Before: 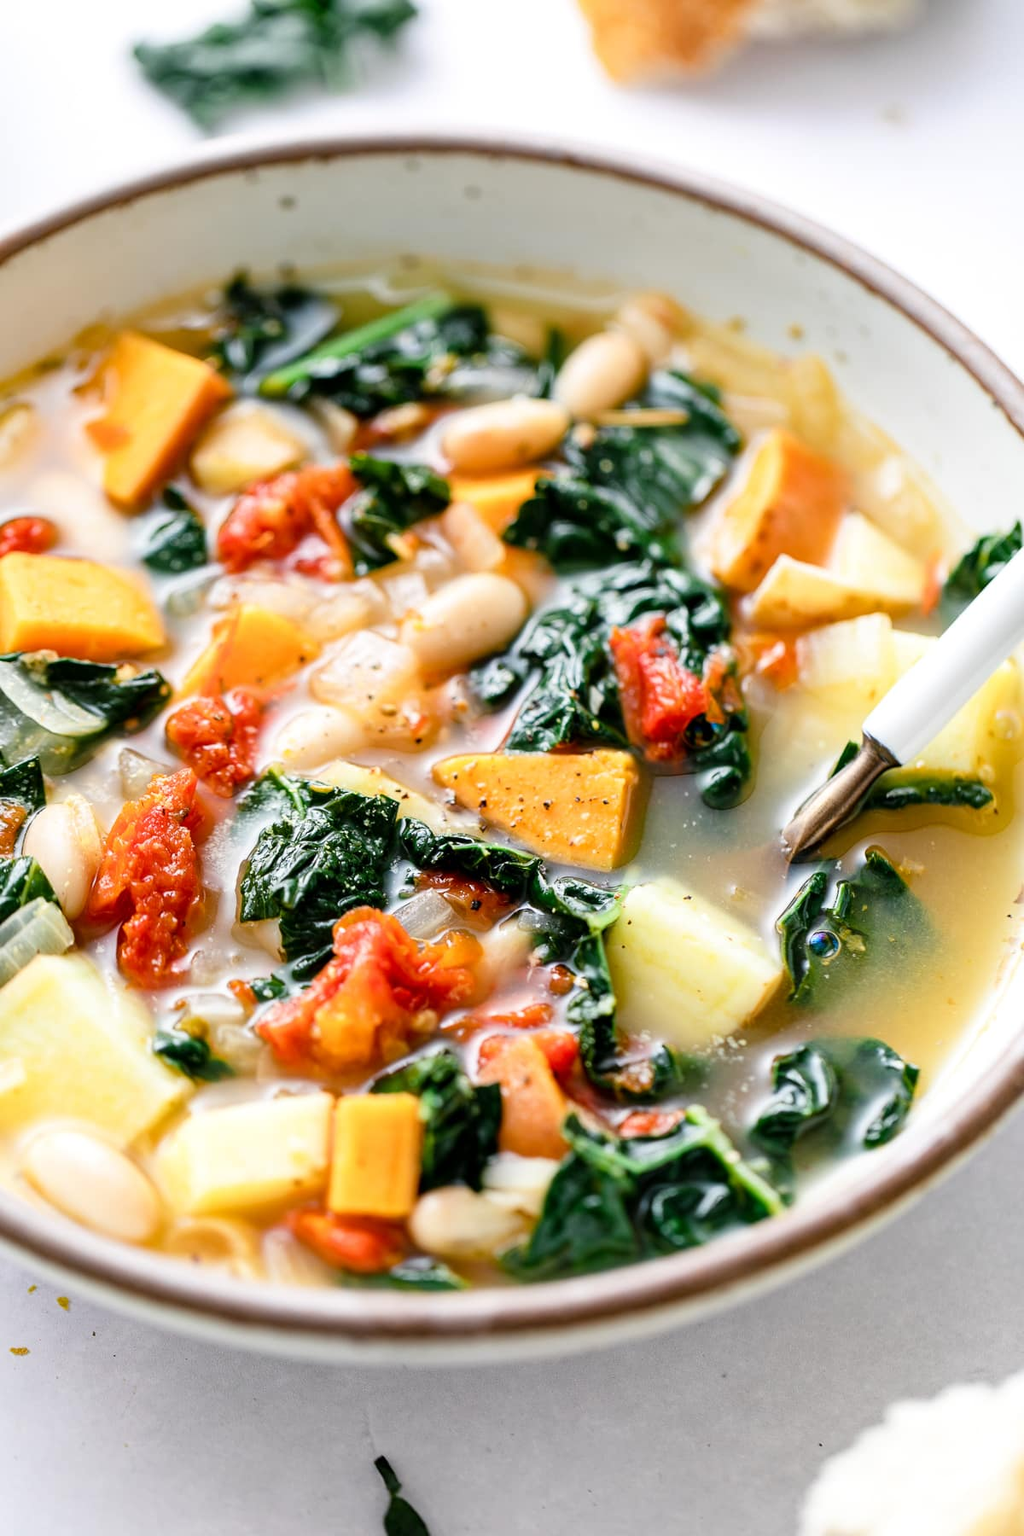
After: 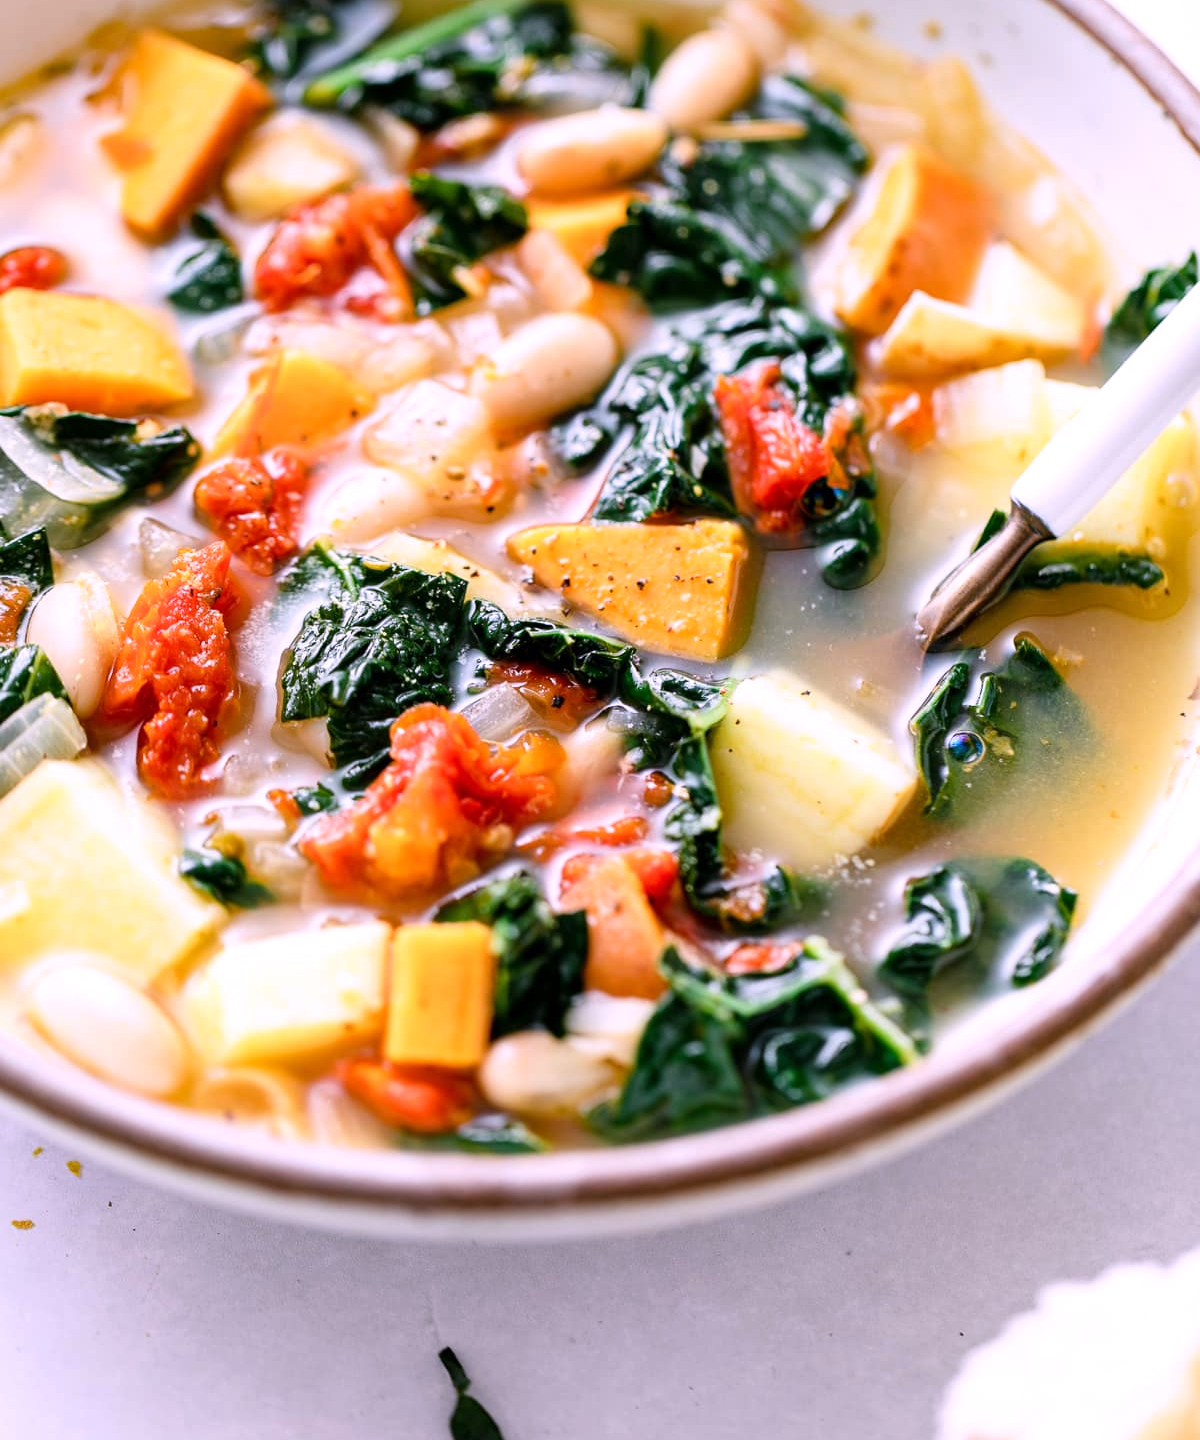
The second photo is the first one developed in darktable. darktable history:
crop and rotate: top 19.998%
white balance: red 1.066, blue 1.119
